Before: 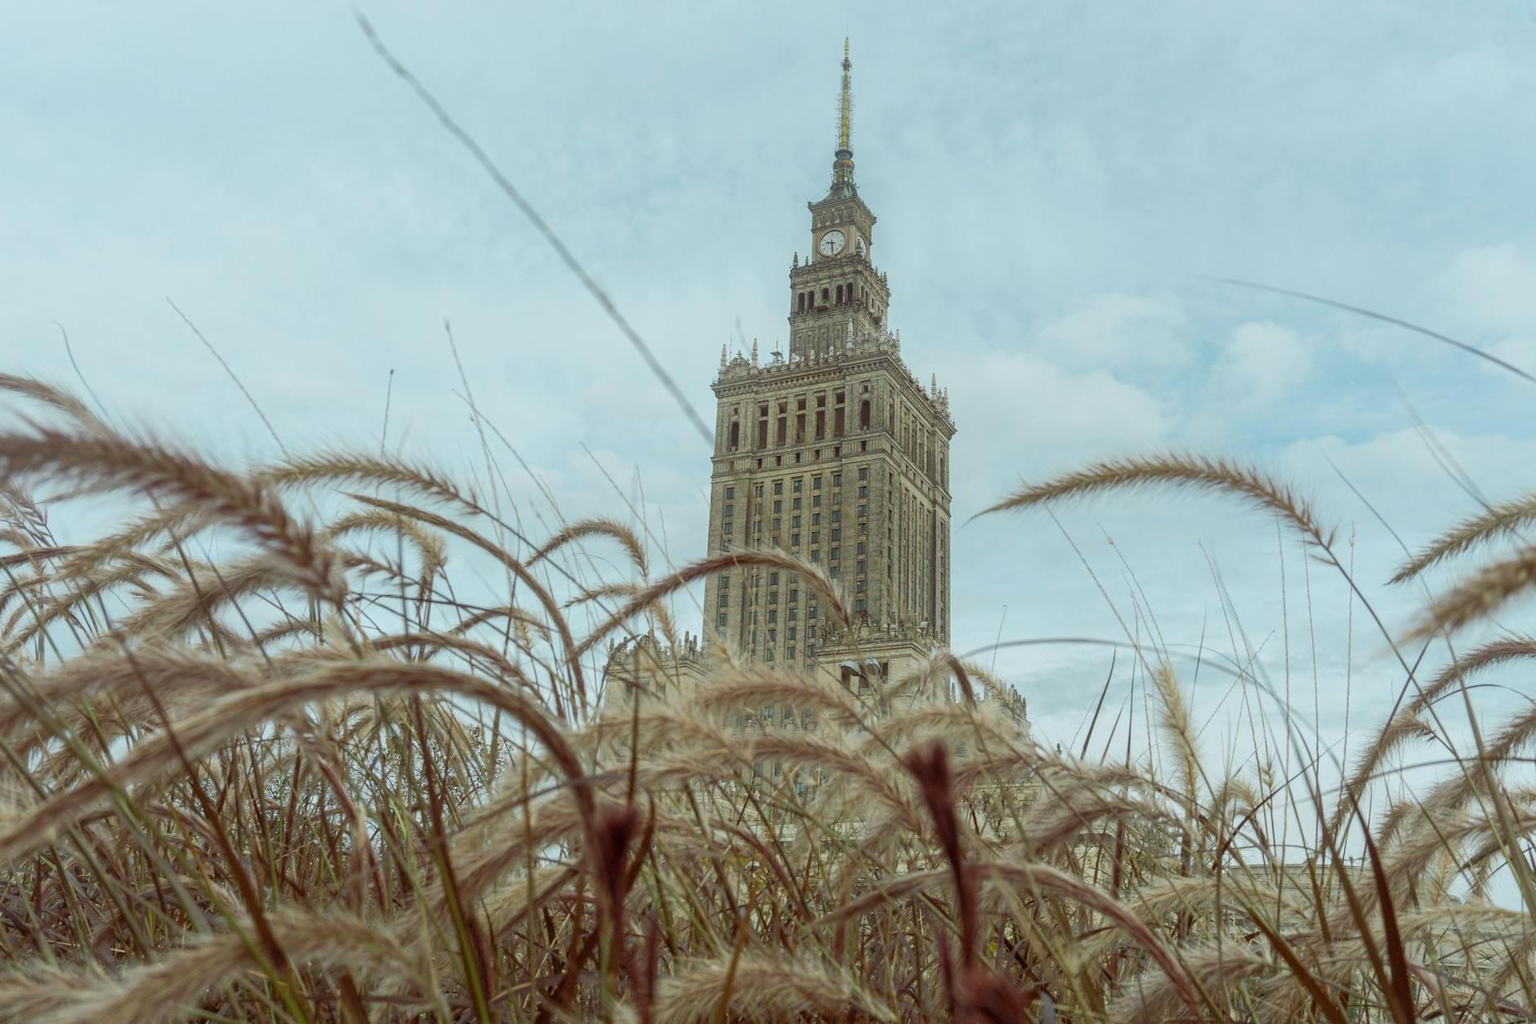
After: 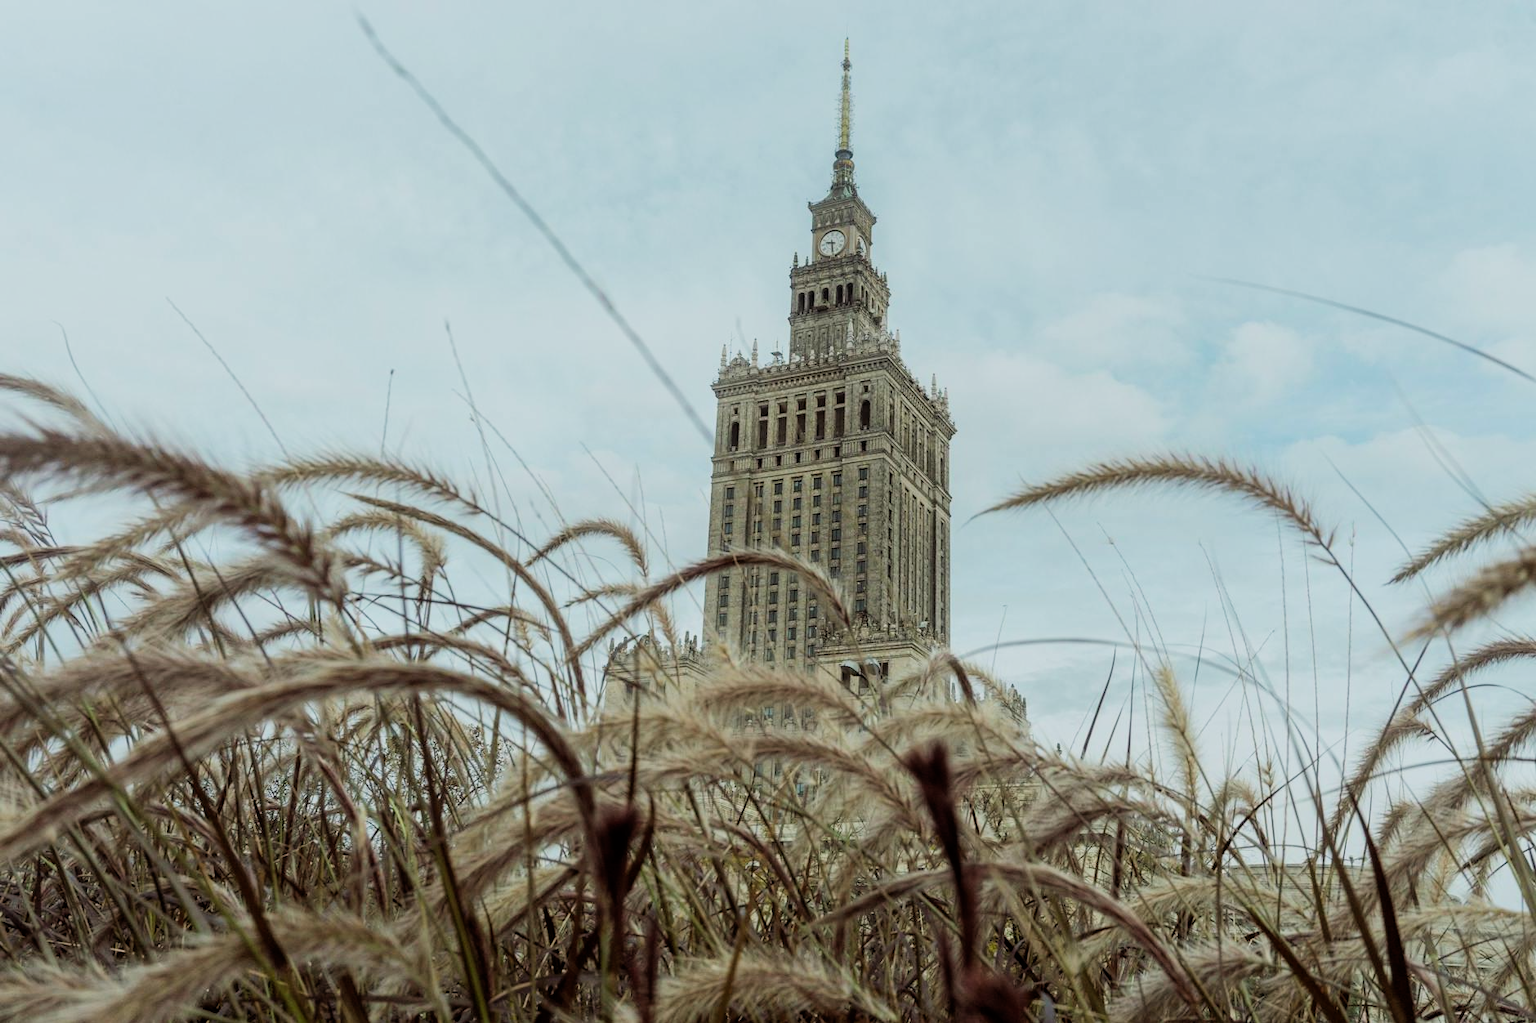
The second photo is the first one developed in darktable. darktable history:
filmic rgb: black relative exposure -5.07 EV, white relative exposure 3.54 EV, hardness 3.18, contrast 1.299, highlights saturation mix -49.32%
